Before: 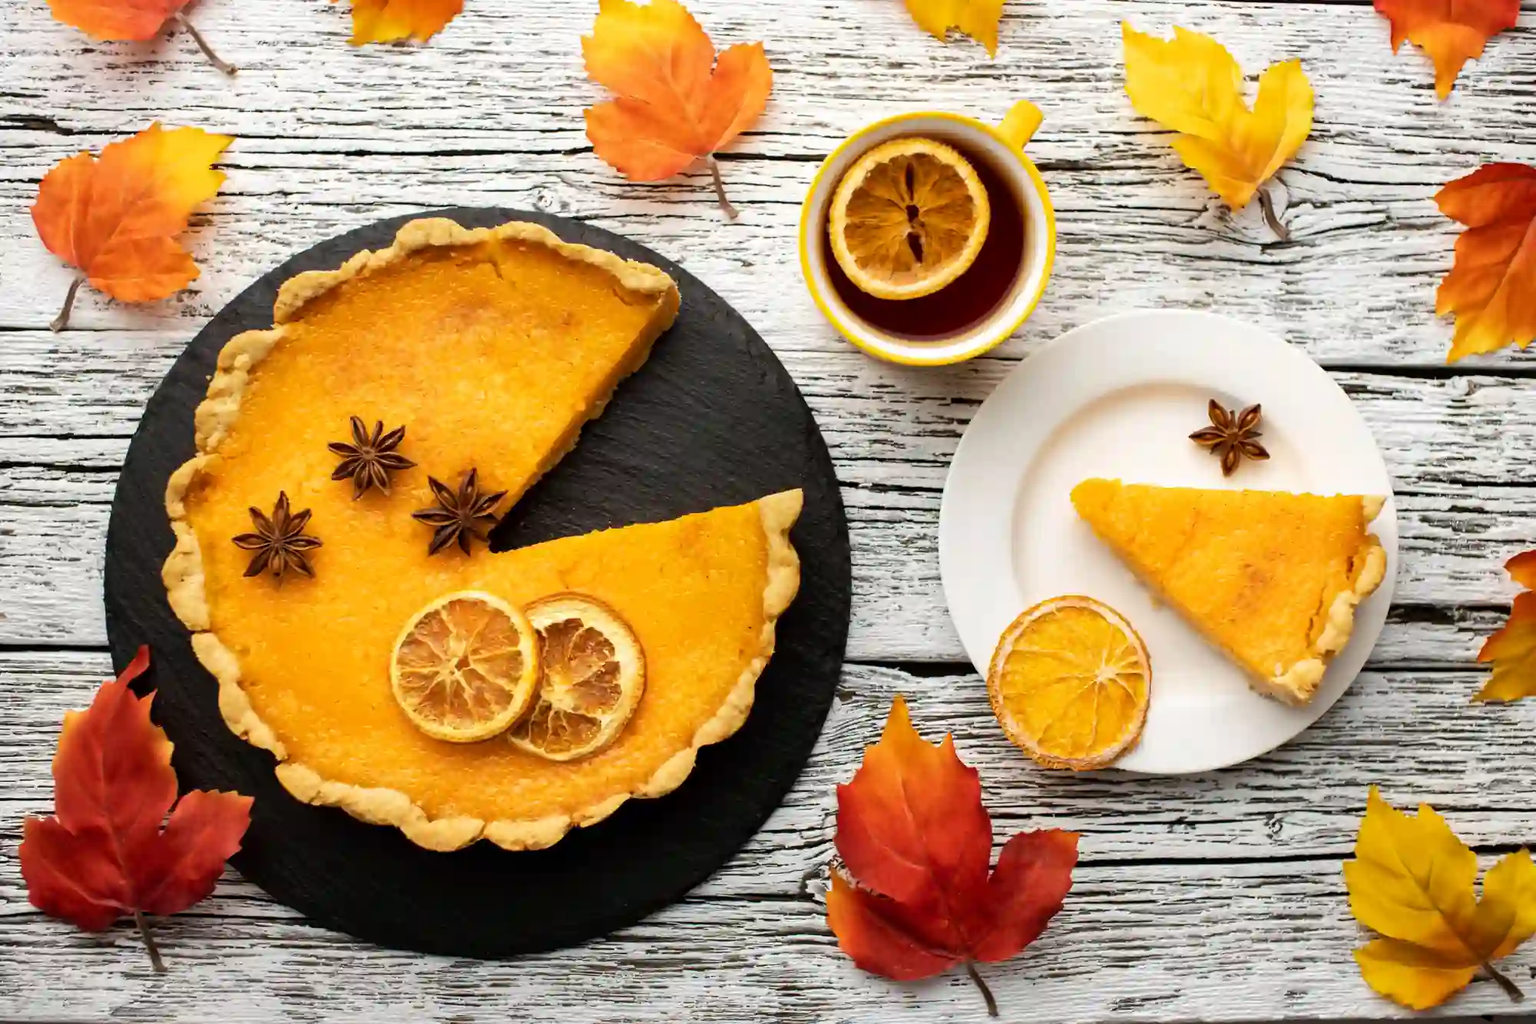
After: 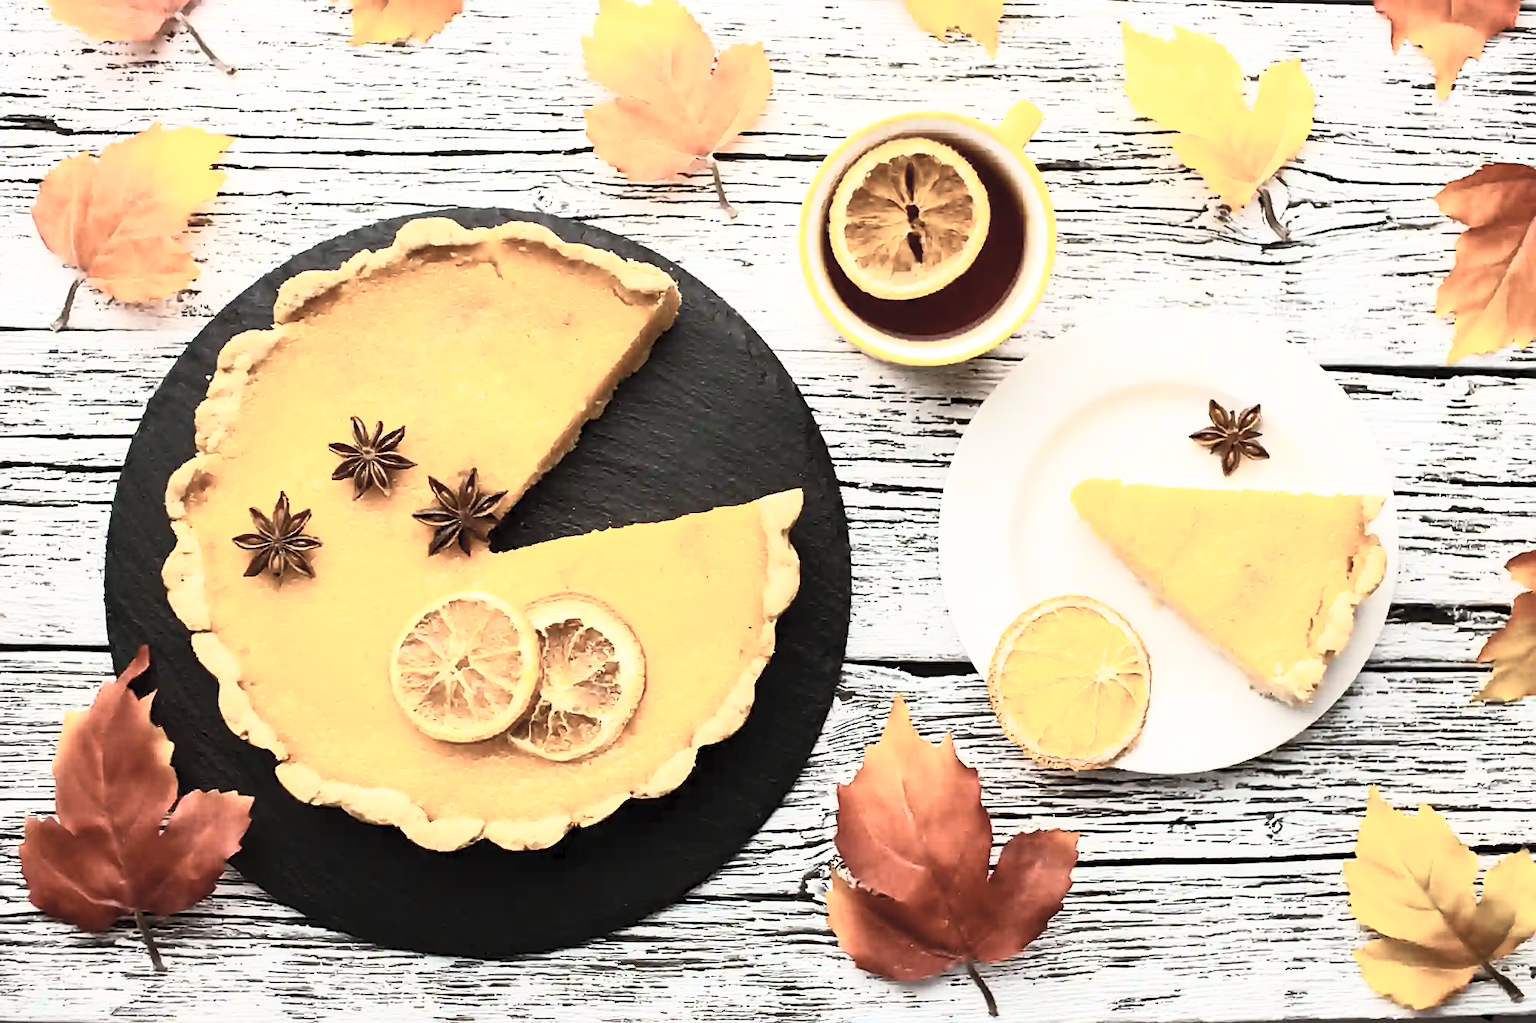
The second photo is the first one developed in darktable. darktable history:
sharpen: on, module defaults
contrast brightness saturation: contrast 0.552, brightness 0.566, saturation -0.348
